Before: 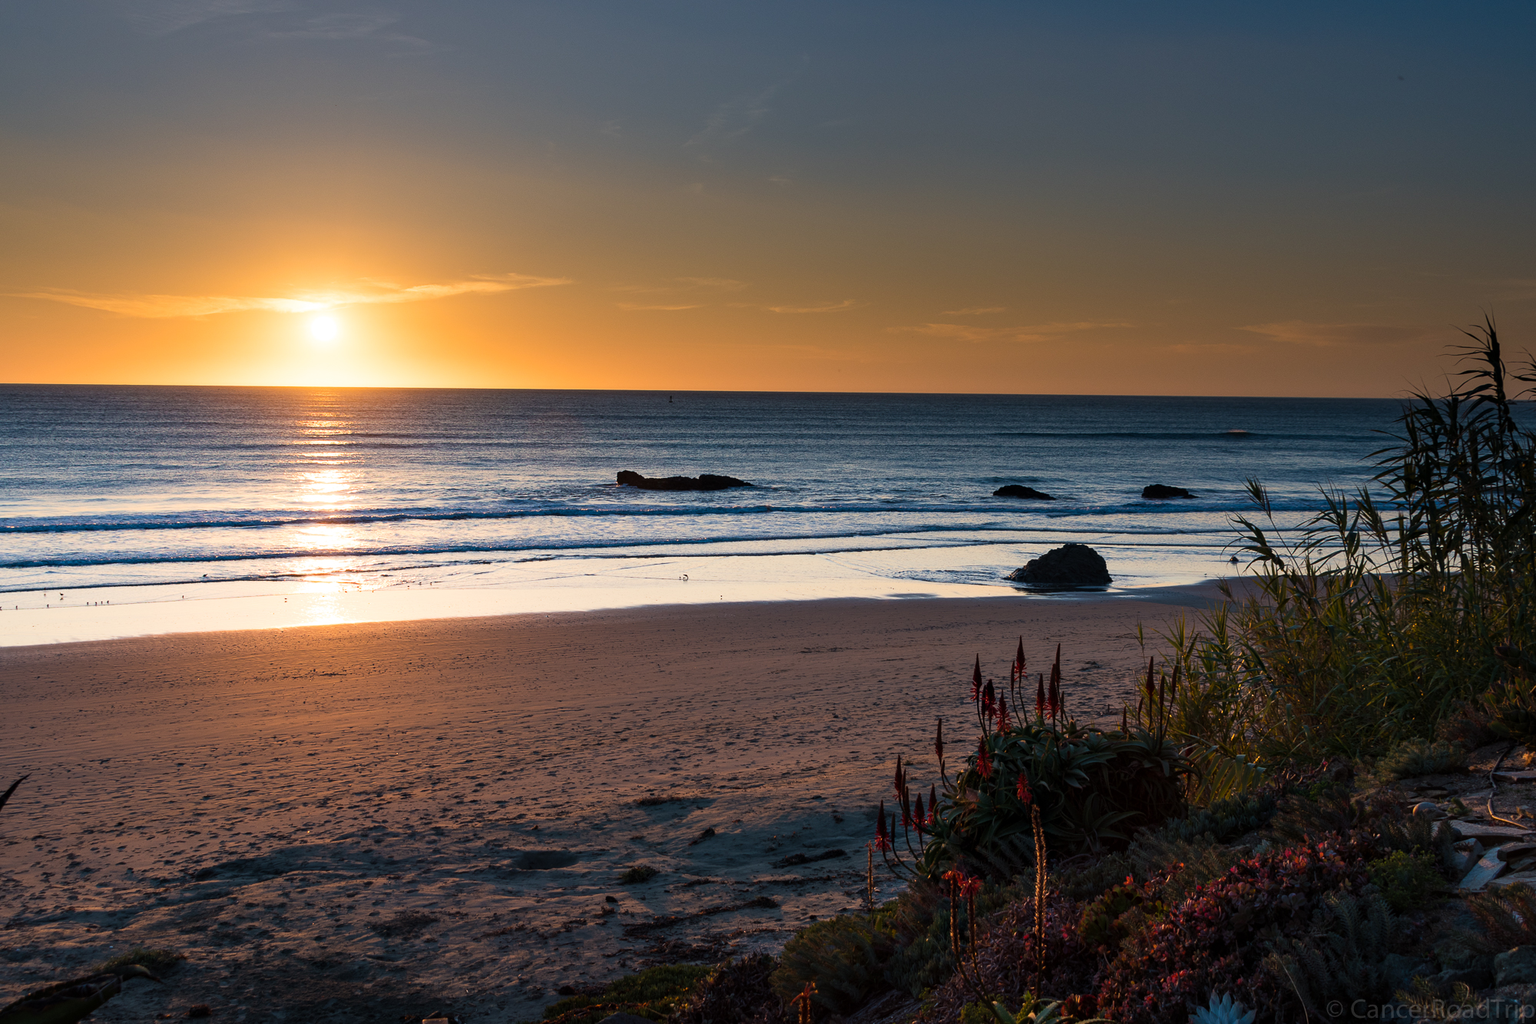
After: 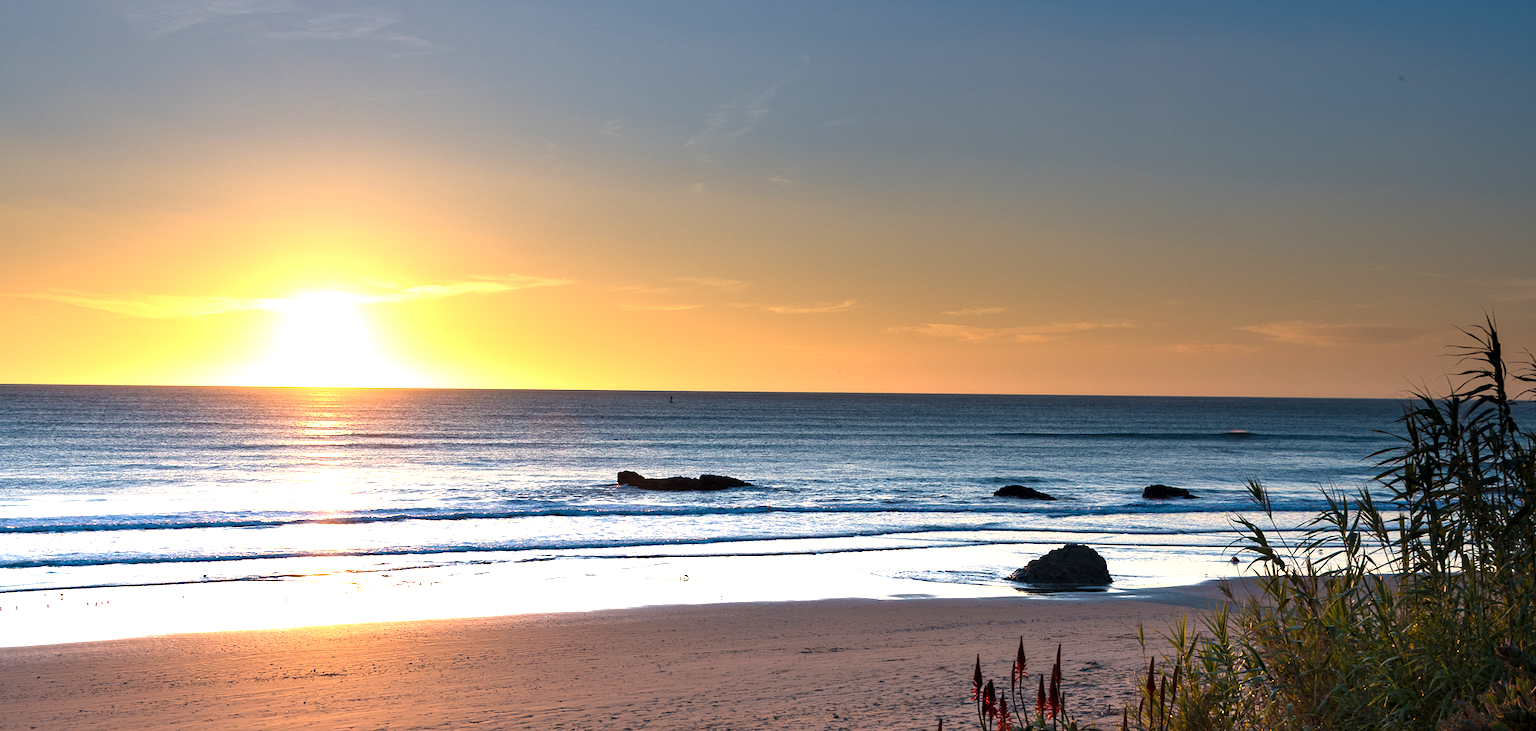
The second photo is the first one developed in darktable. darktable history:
crop: bottom 28.576%
contrast brightness saturation: saturation -0.05
exposure: black level correction 0.001, exposure 0.5 EV, compensate exposure bias true, compensate highlight preservation false
